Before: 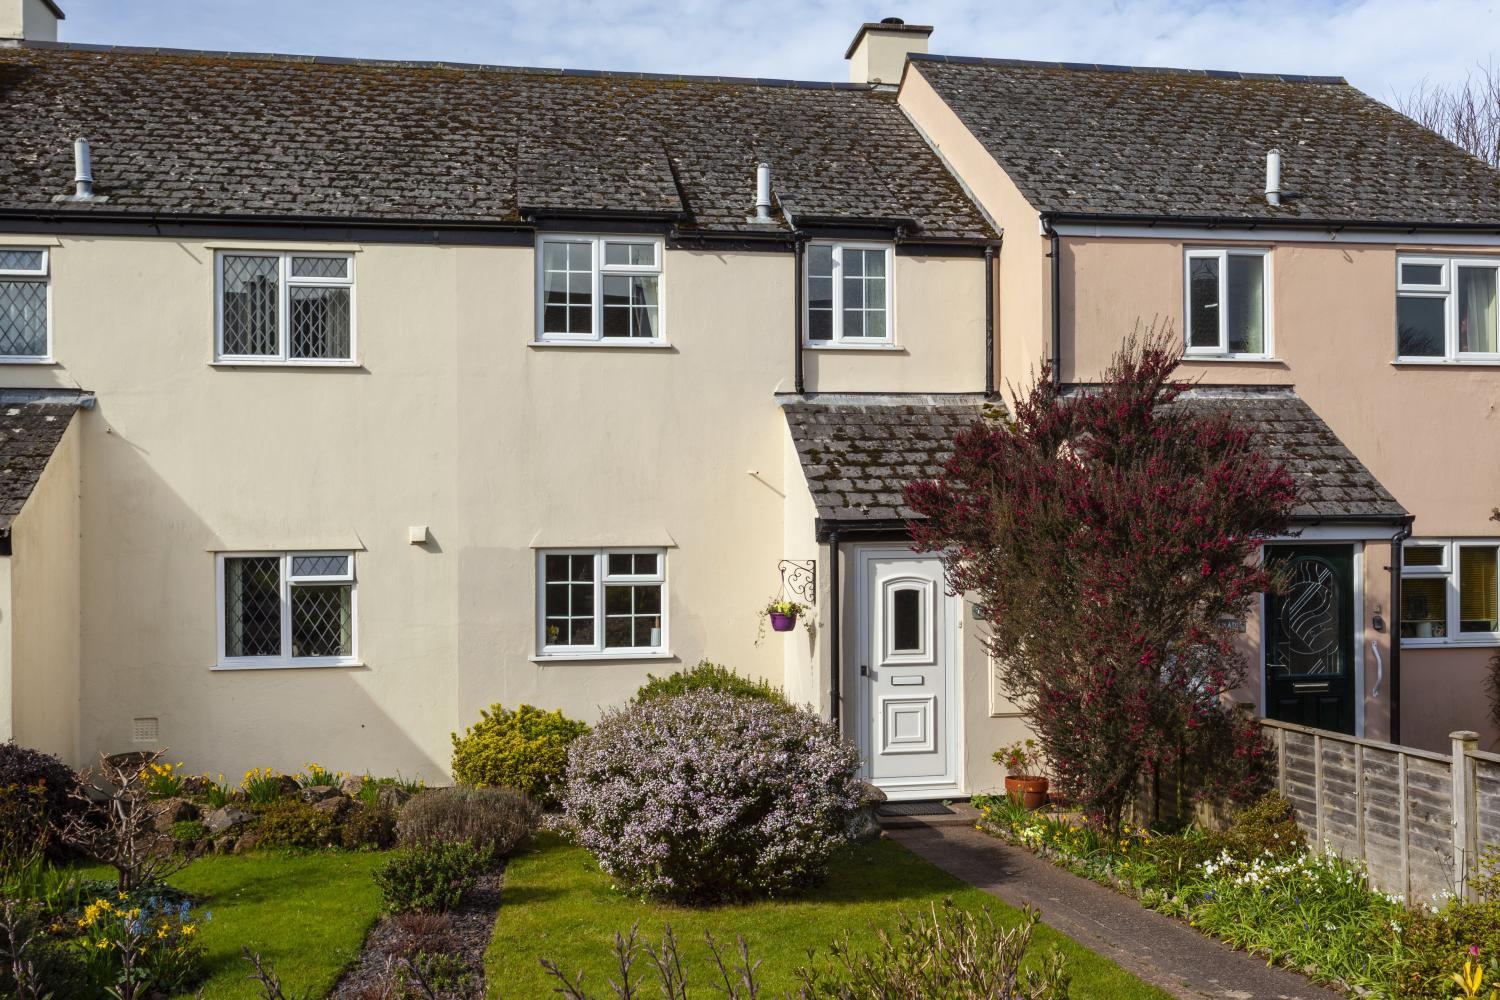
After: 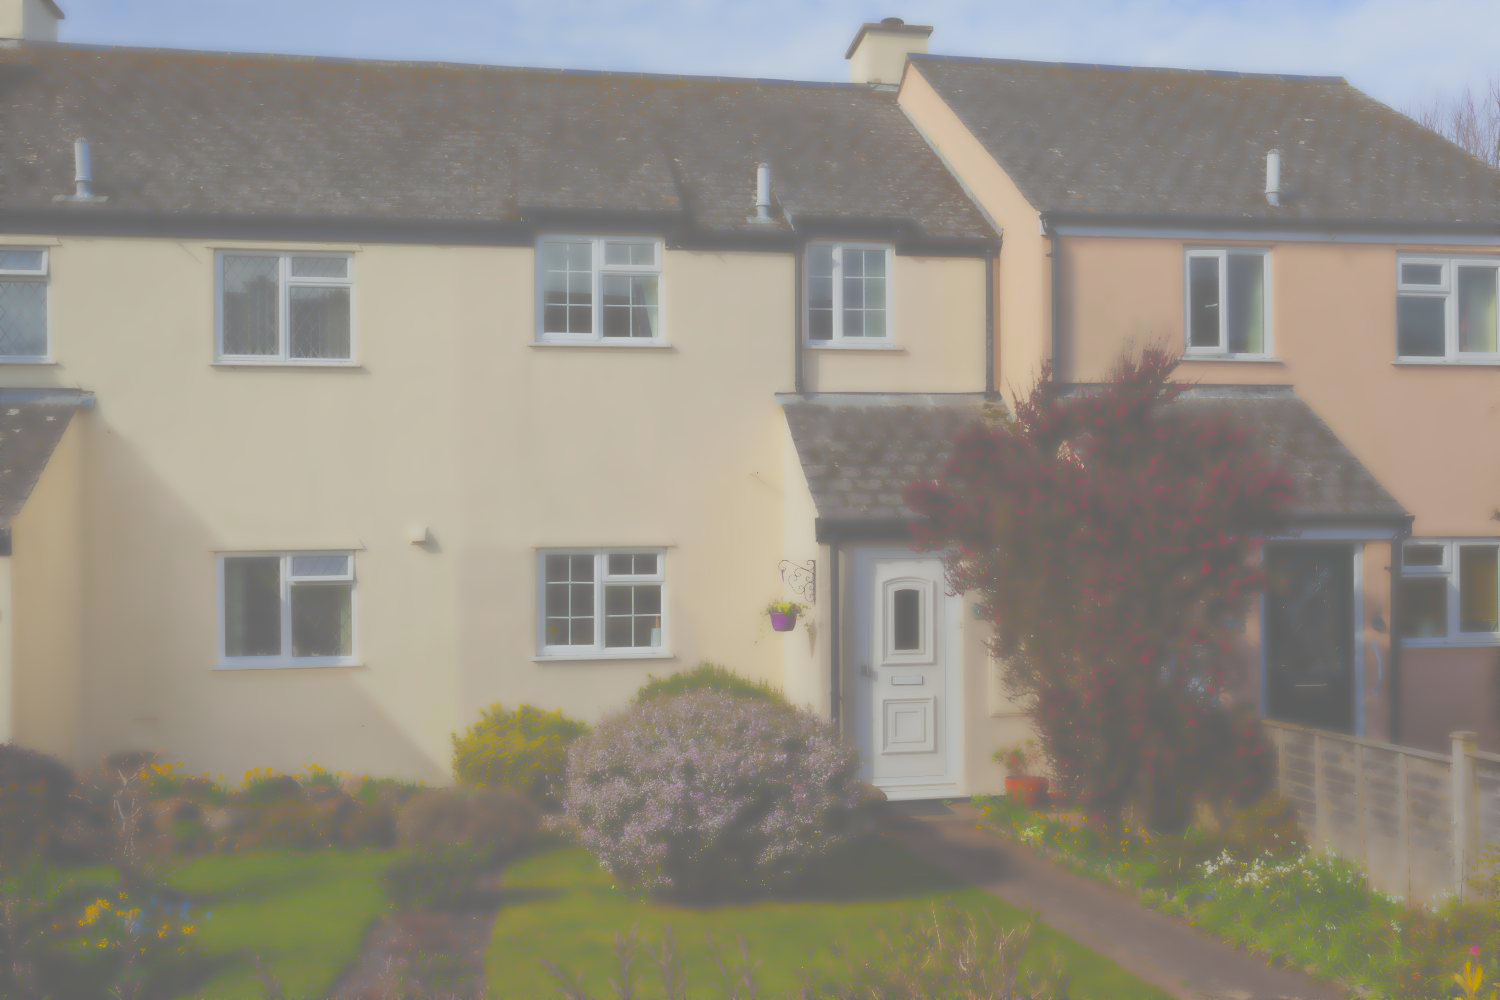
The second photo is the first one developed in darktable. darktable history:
local contrast: detail 69%
contrast brightness saturation: contrast -0.1, brightness 0.05, saturation 0.08
lowpass: radius 4, soften with bilateral filter, unbound 0
exposure: black level correction -0.062, exposure -0.05 EV, compensate highlight preservation false
